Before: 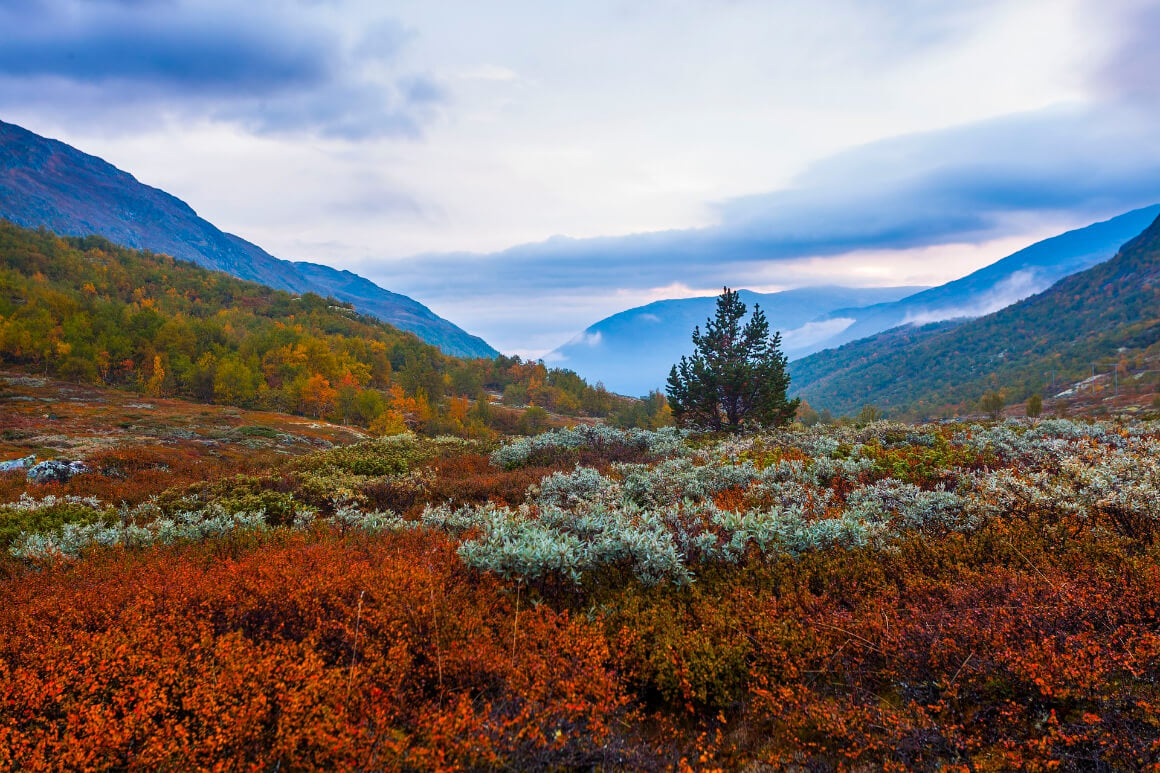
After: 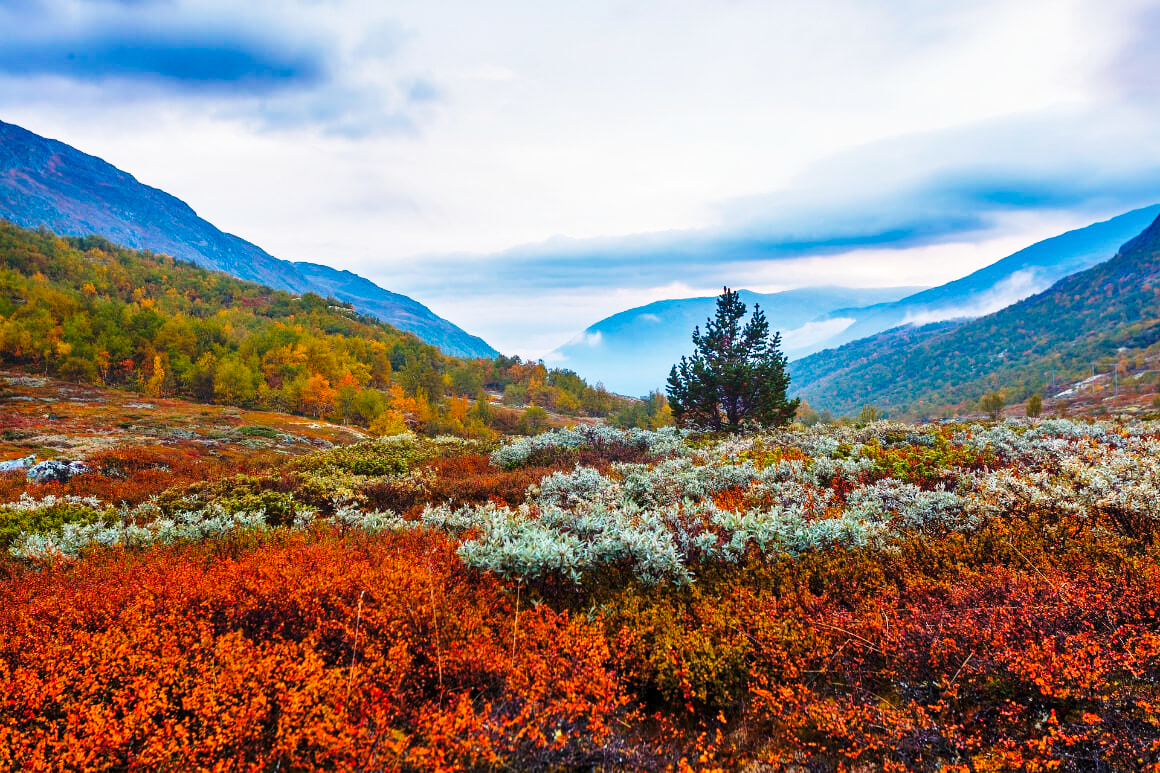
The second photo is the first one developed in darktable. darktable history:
shadows and highlights: highlights color adjustment 89.42%, soften with gaussian
base curve: curves: ch0 [(0, 0) (0.028, 0.03) (0.121, 0.232) (0.46, 0.748) (0.859, 0.968) (1, 1)], preserve colors none
